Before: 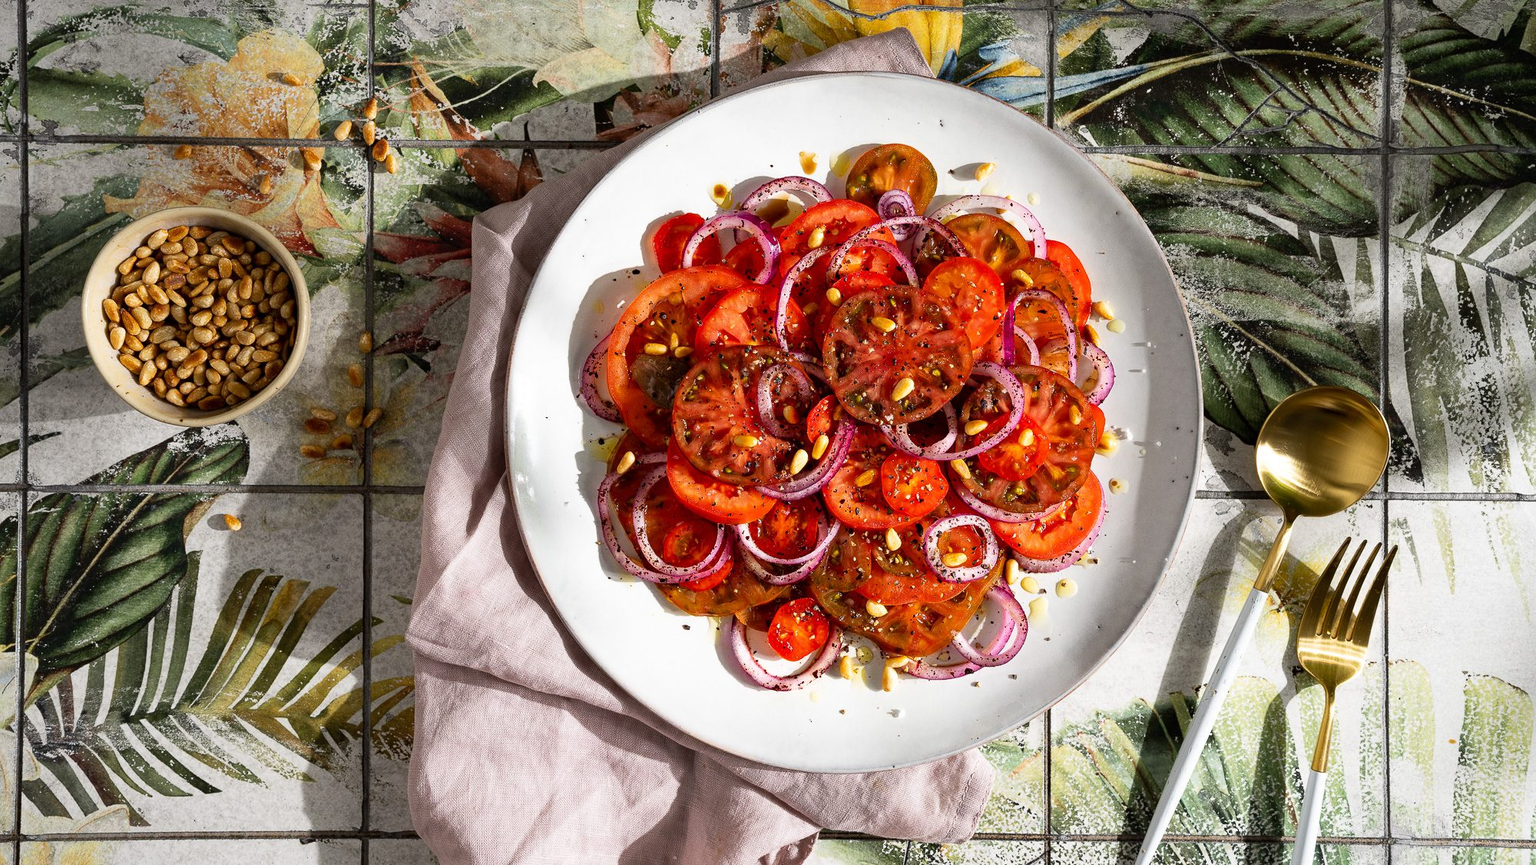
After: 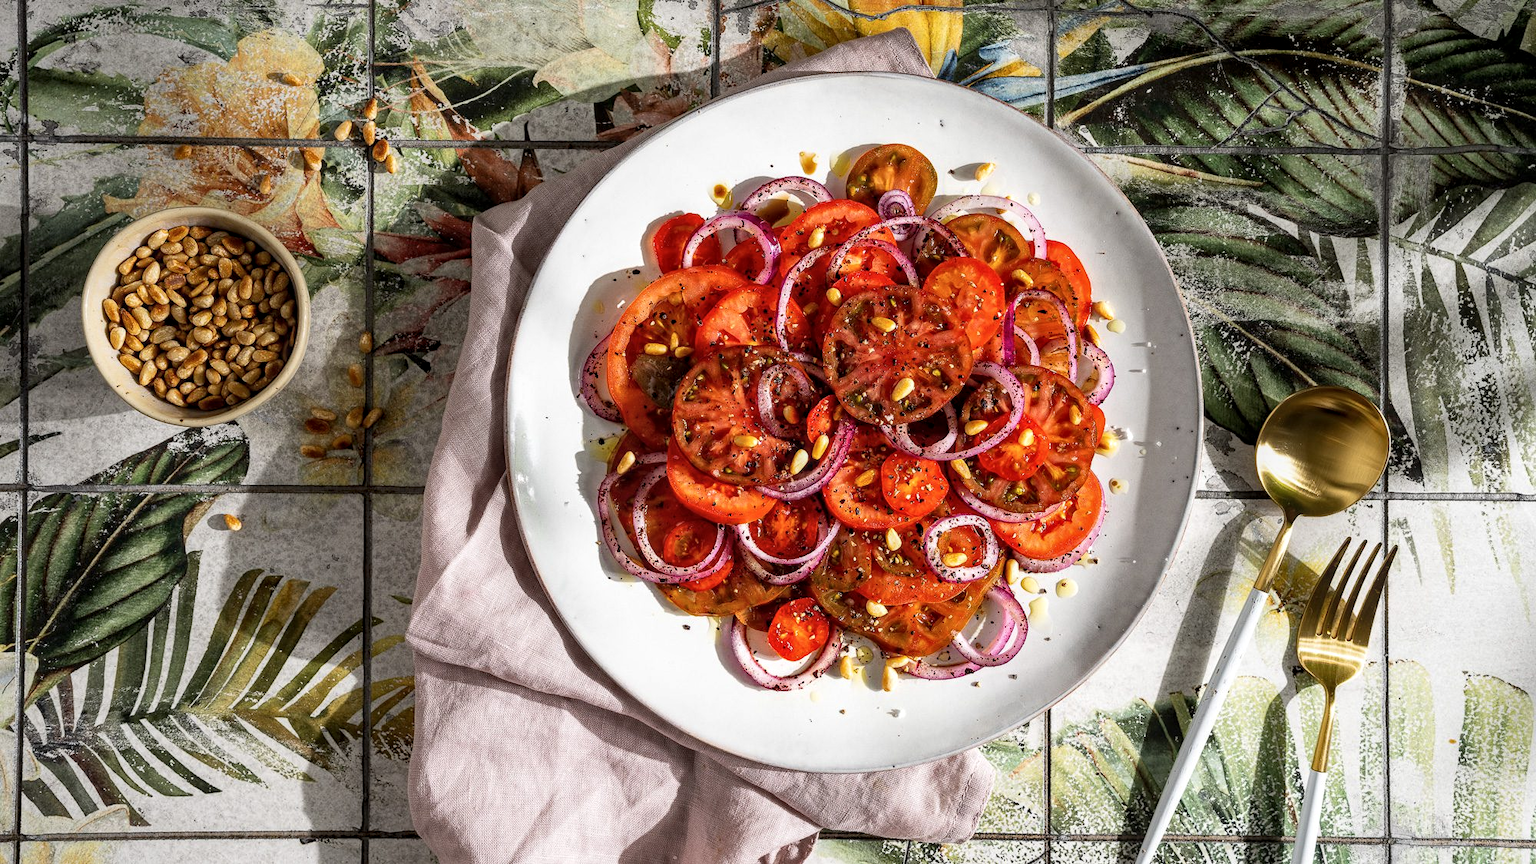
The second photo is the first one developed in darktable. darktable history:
local contrast: on, module defaults
contrast brightness saturation: contrast 0.01, saturation -0.05
